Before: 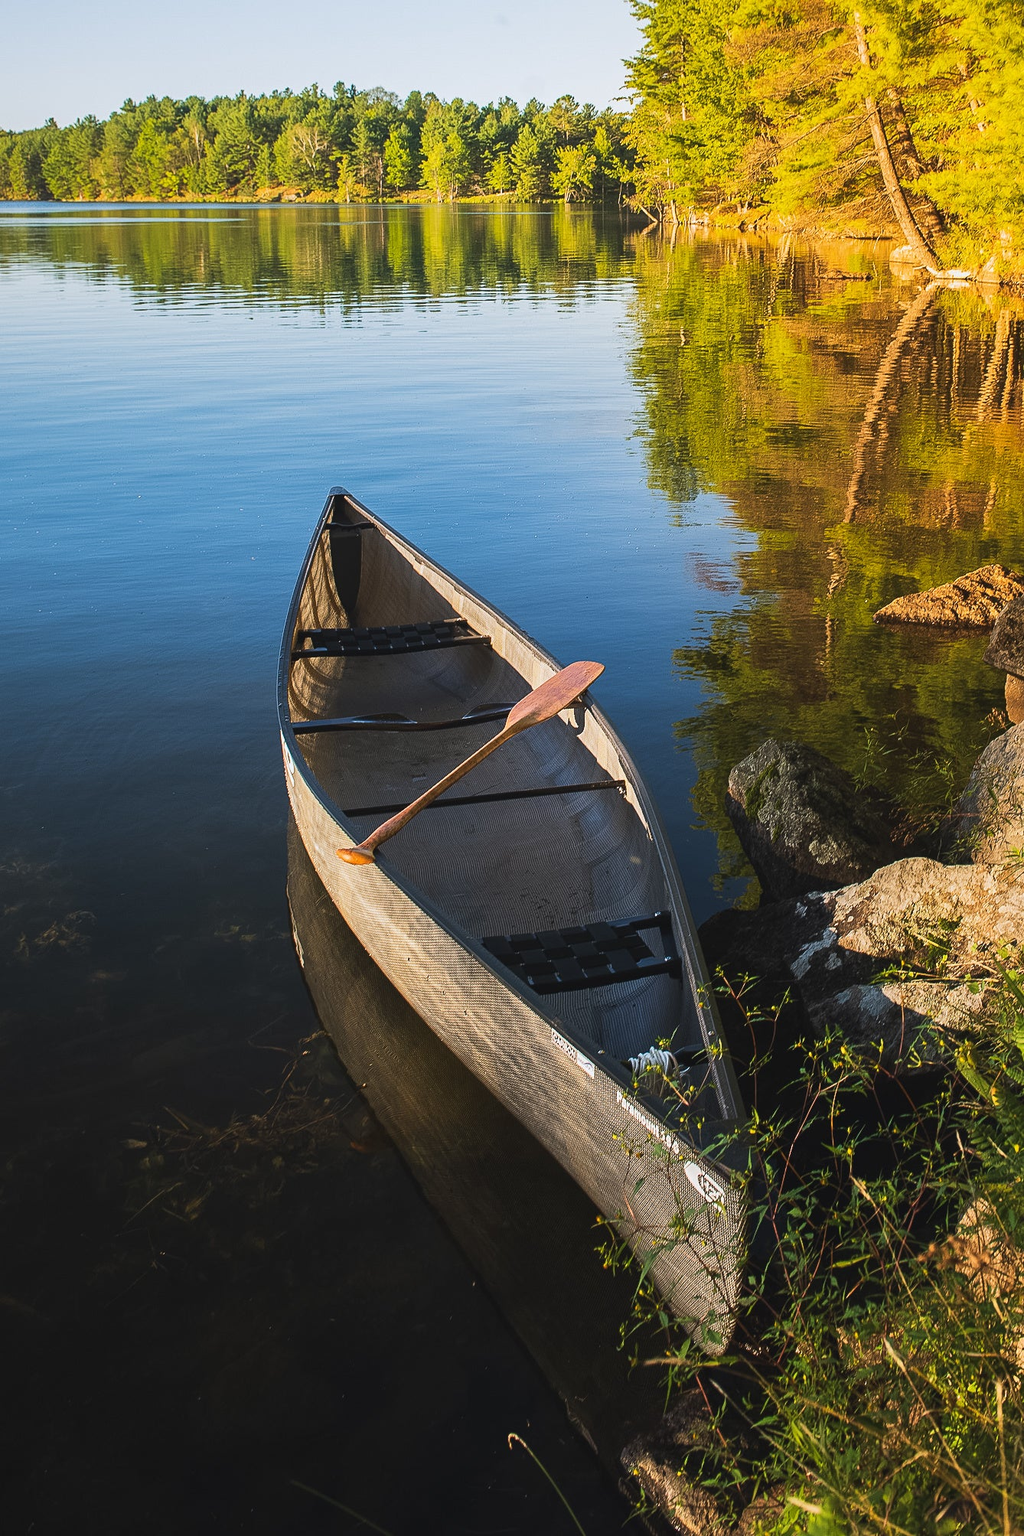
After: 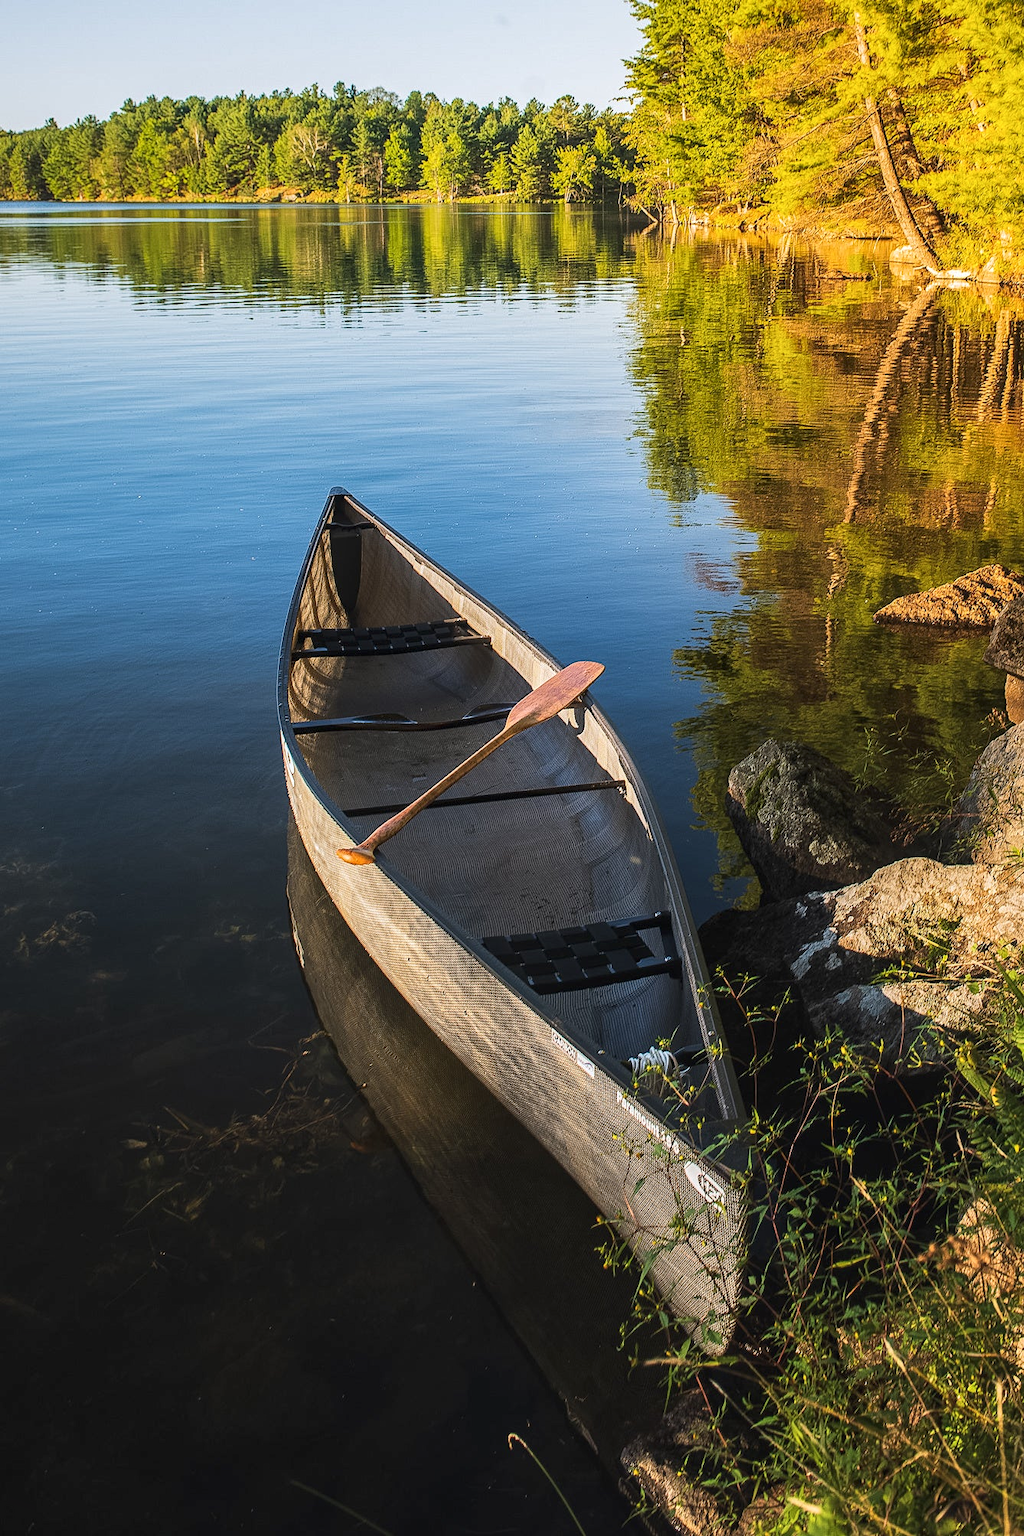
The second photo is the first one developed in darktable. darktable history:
local contrast: detail 130%
tone equalizer: -8 EV -0.55 EV
